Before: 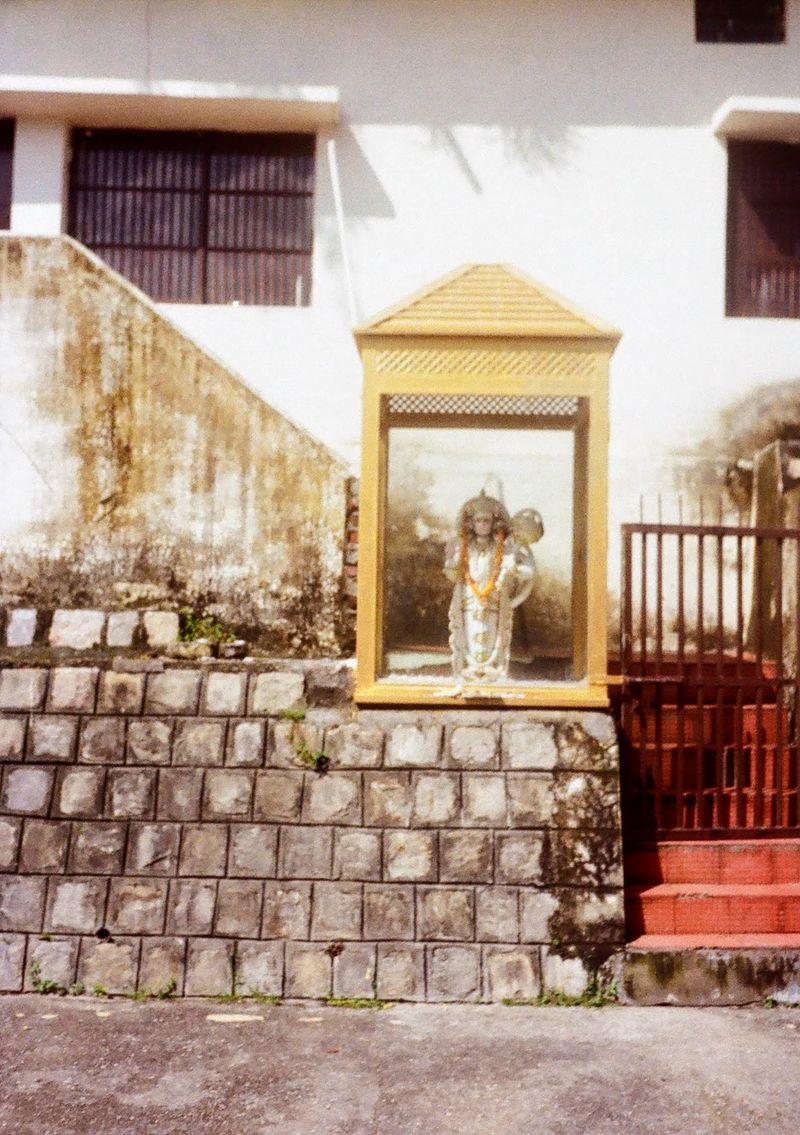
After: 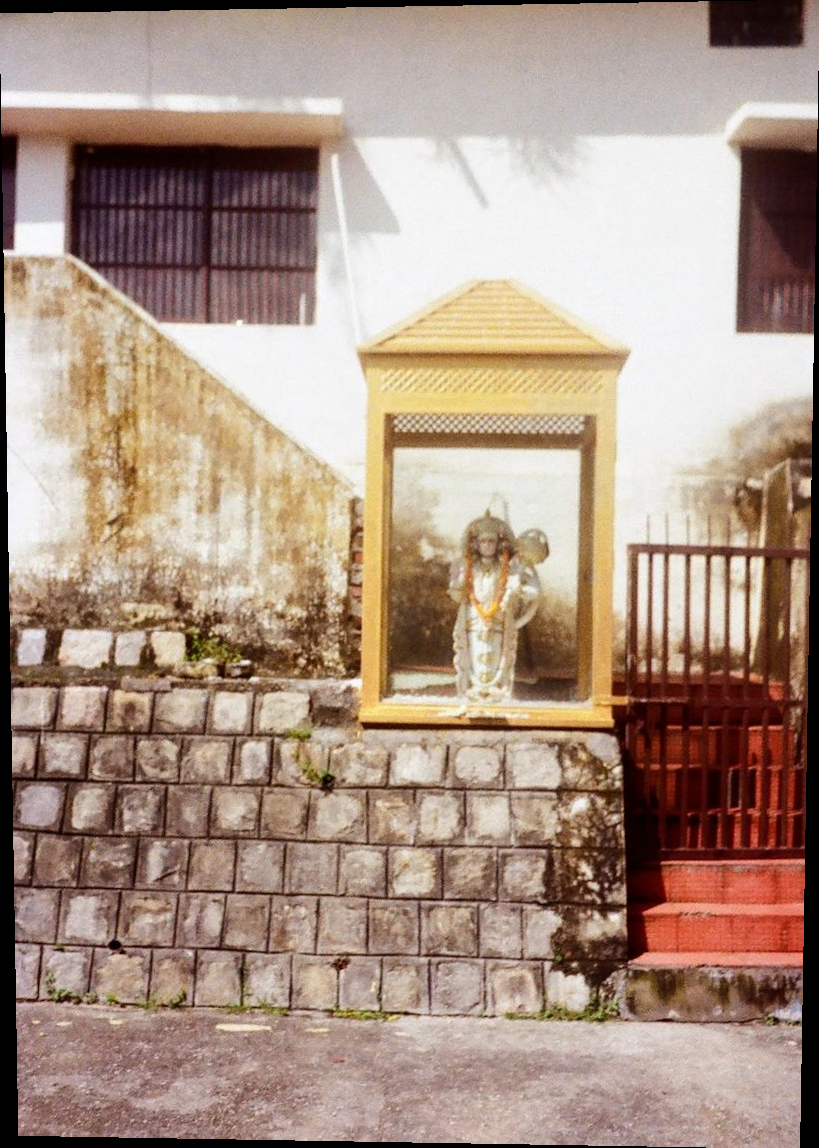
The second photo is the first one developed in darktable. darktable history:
white balance: emerald 1
rotate and perspective: lens shift (vertical) 0.048, lens shift (horizontal) -0.024, automatic cropping off
